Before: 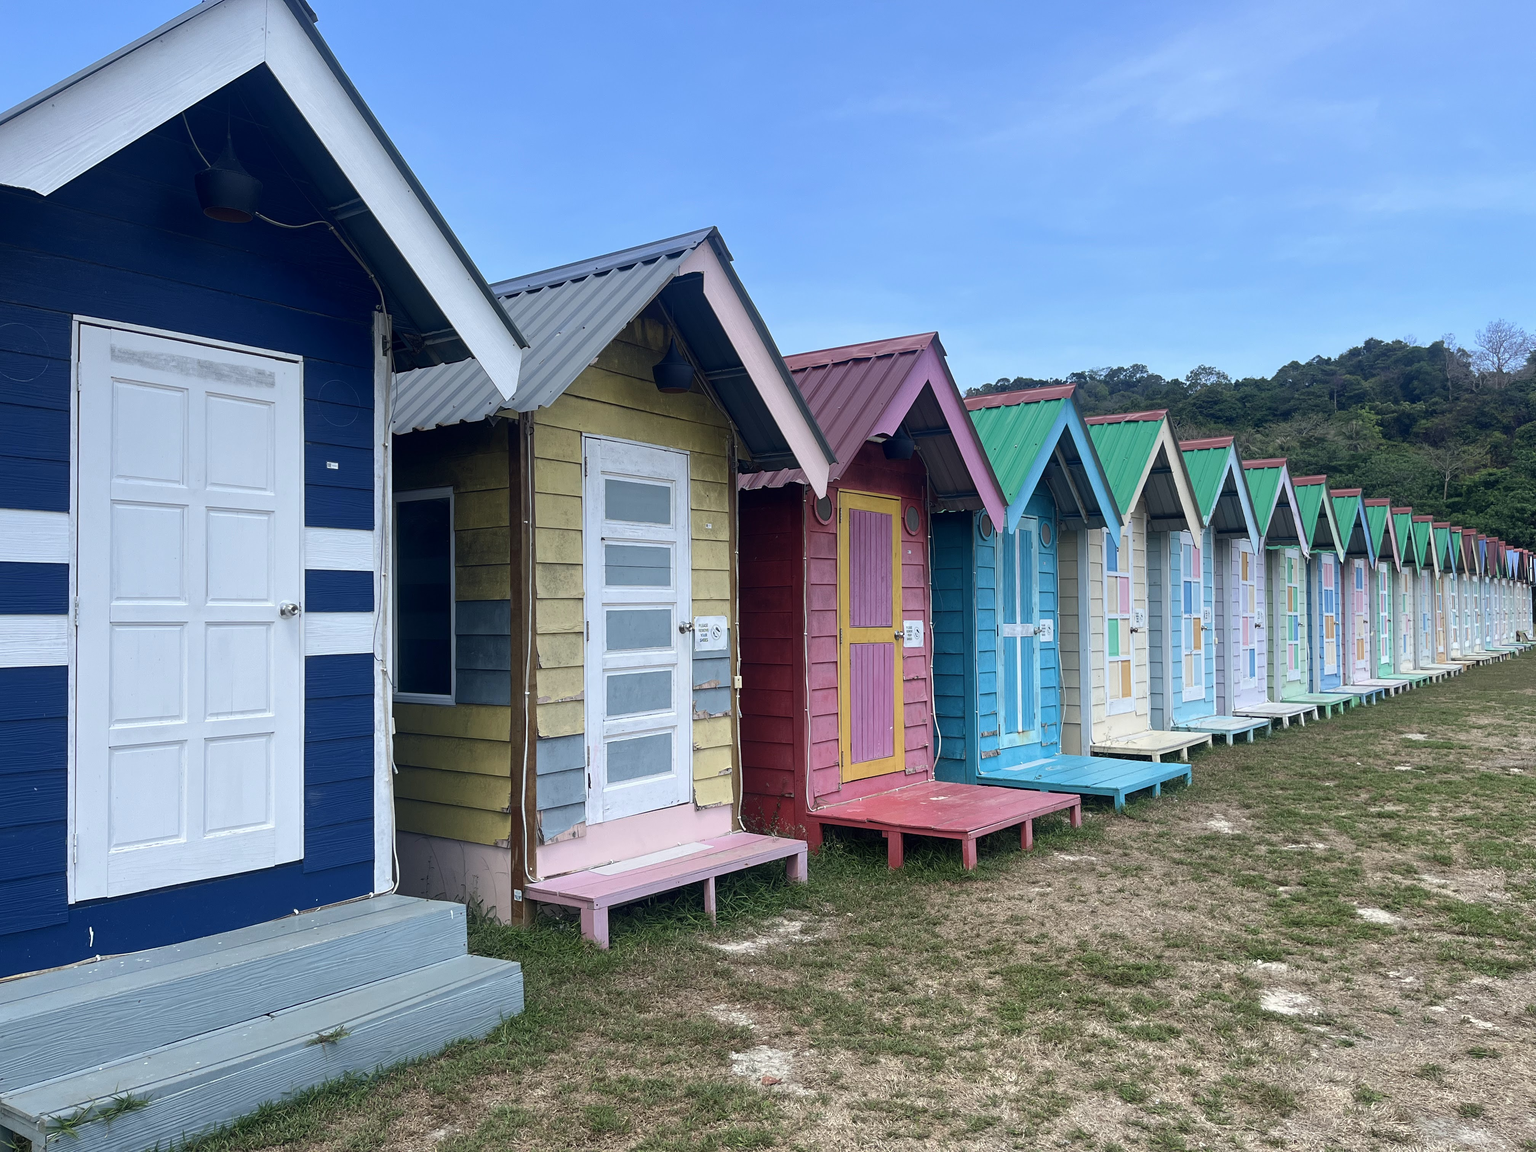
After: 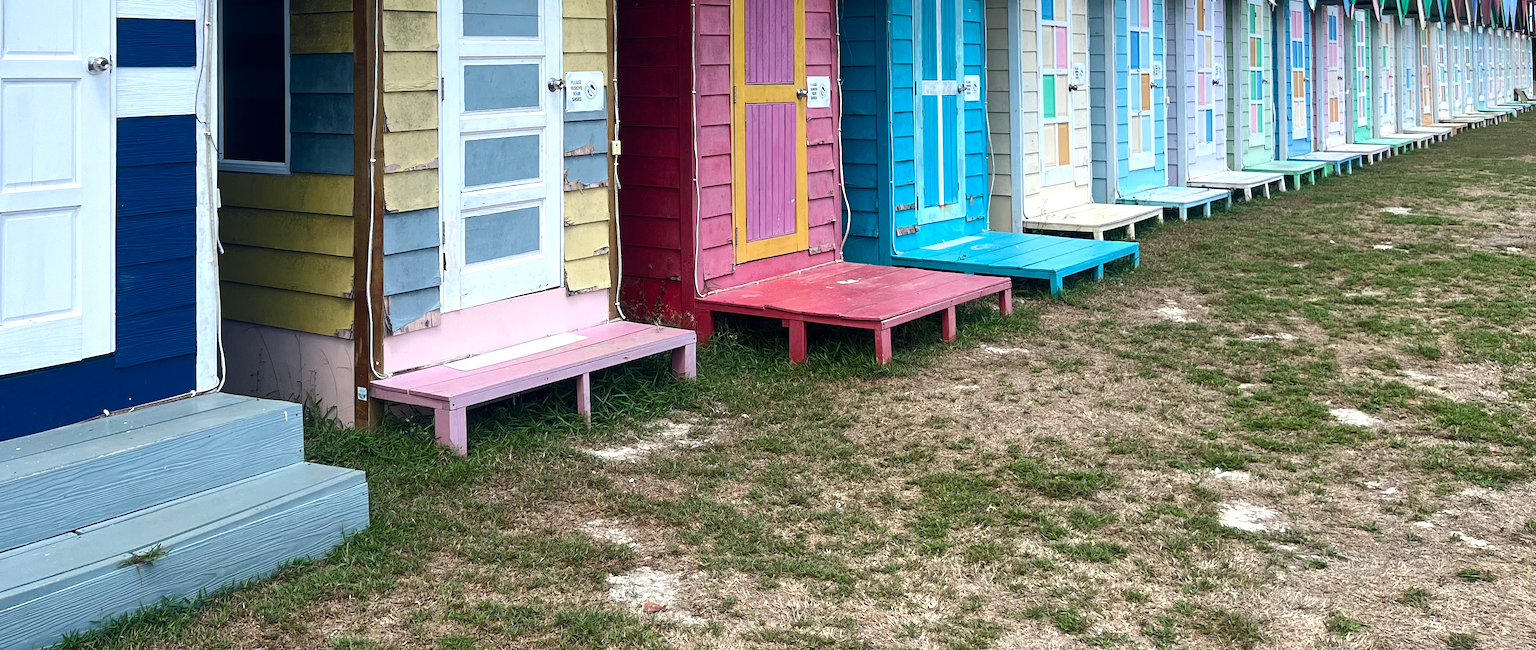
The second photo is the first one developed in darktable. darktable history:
crop and rotate: left 13.306%, top 48.129%, bottom 2.928%
color balance rgb: shadows lift › luminance -20%, power › hue 72.24°, highlights gain › luminance 15%, global offset › hue 171.6°, perceptual saturation grading › highlights -15%, perceptual saturation grading › shadows 25%, global vibrance 30%, contrast 10%
